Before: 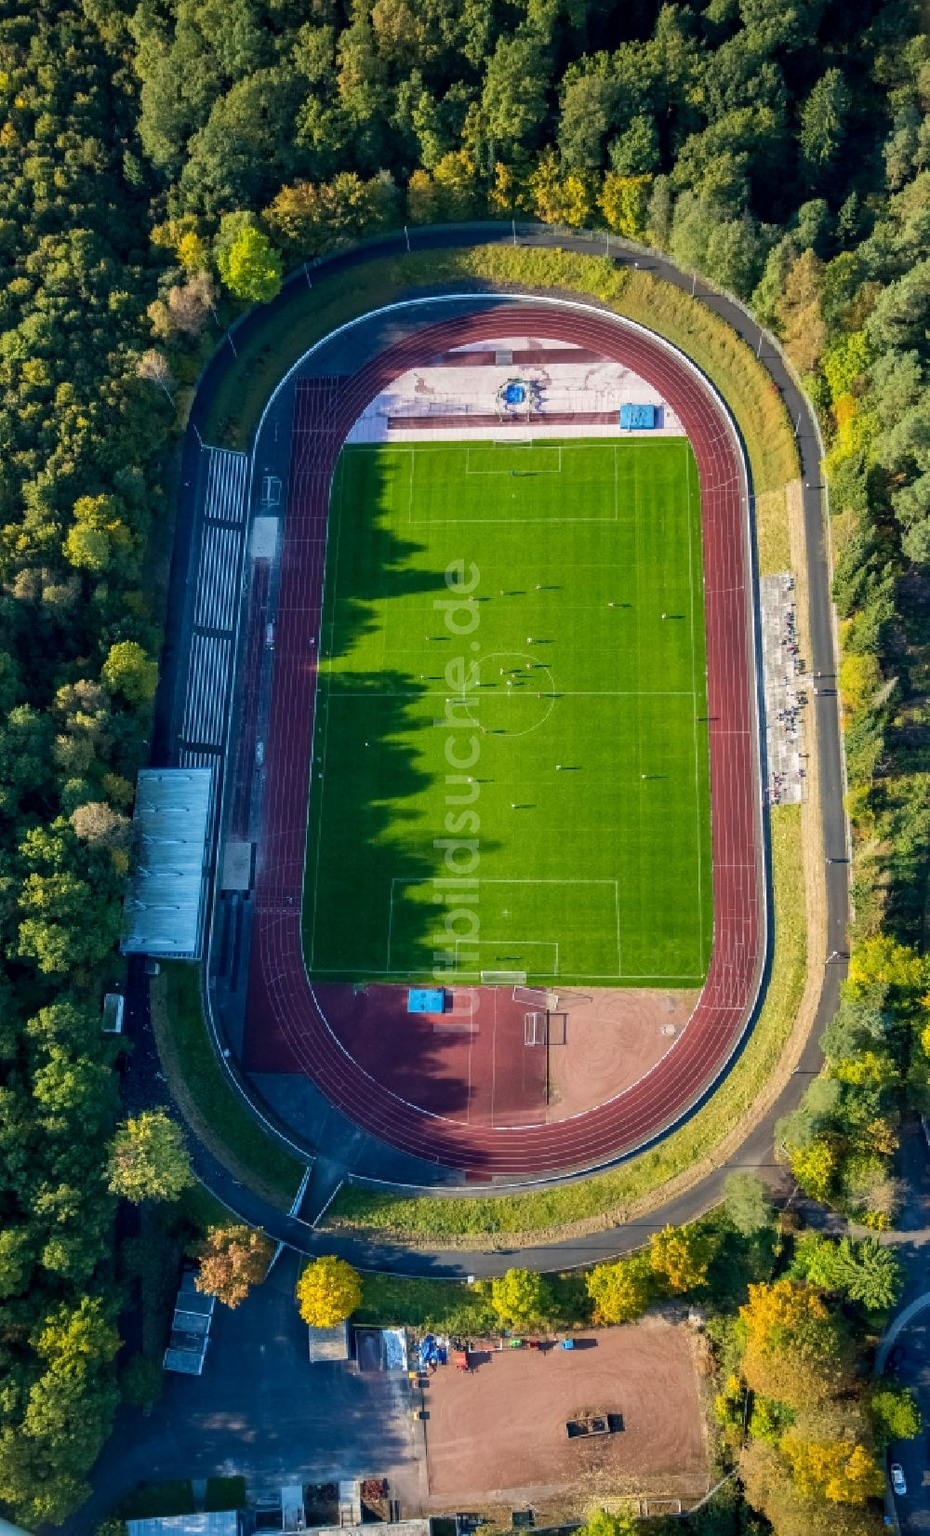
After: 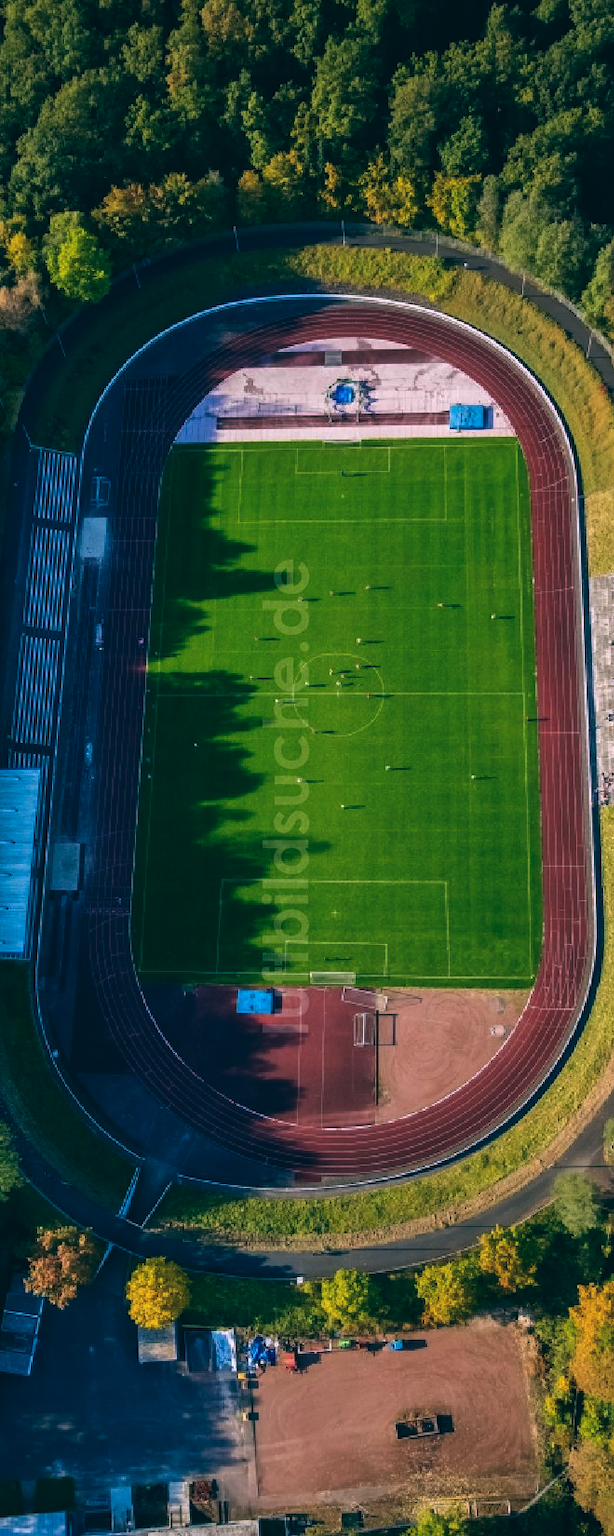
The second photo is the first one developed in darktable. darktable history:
crop and rotate: left 18.442%, right 15.508%
base curve: curves: ch0 [(0, 0) (0.989, 0.992)], preserve colors none
white balance: red 0.986, blue 1.01
color balance: lift [1.016, 0.983, 1, 1.017], gamma [0.78, 1.018, 1.043, 0.957], gain [0.786, 1.063, 0.937, 1.017], input saturation 118.26%, contrast 13.43%, contrast fulcrum 21.62%, output saturation 82.76%
